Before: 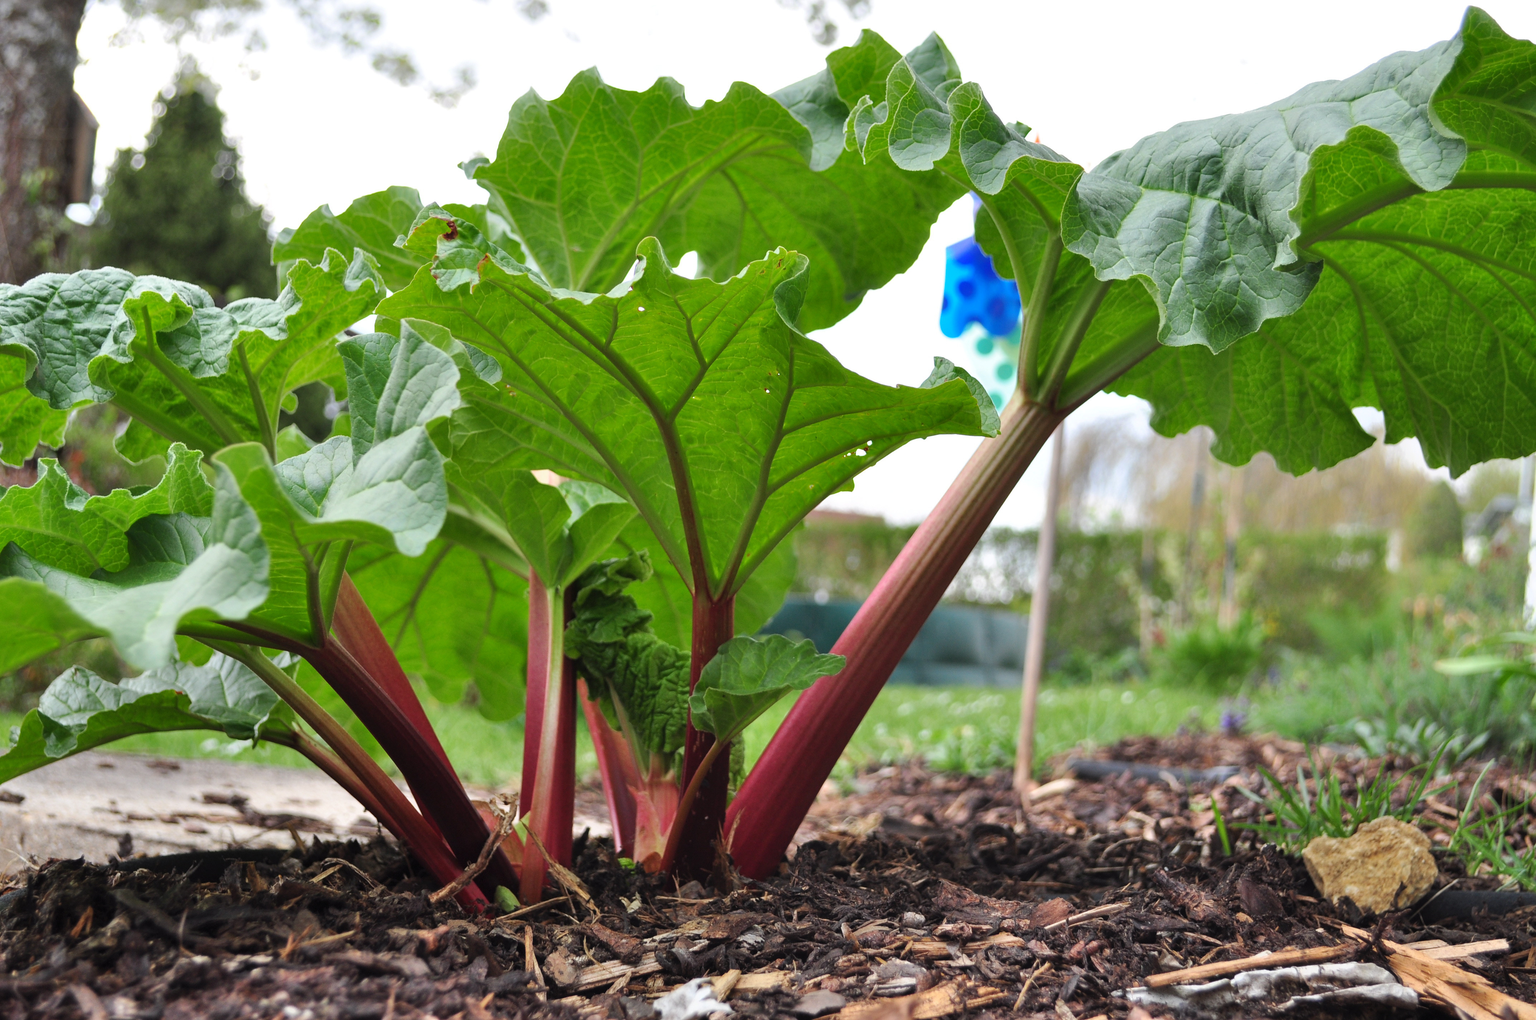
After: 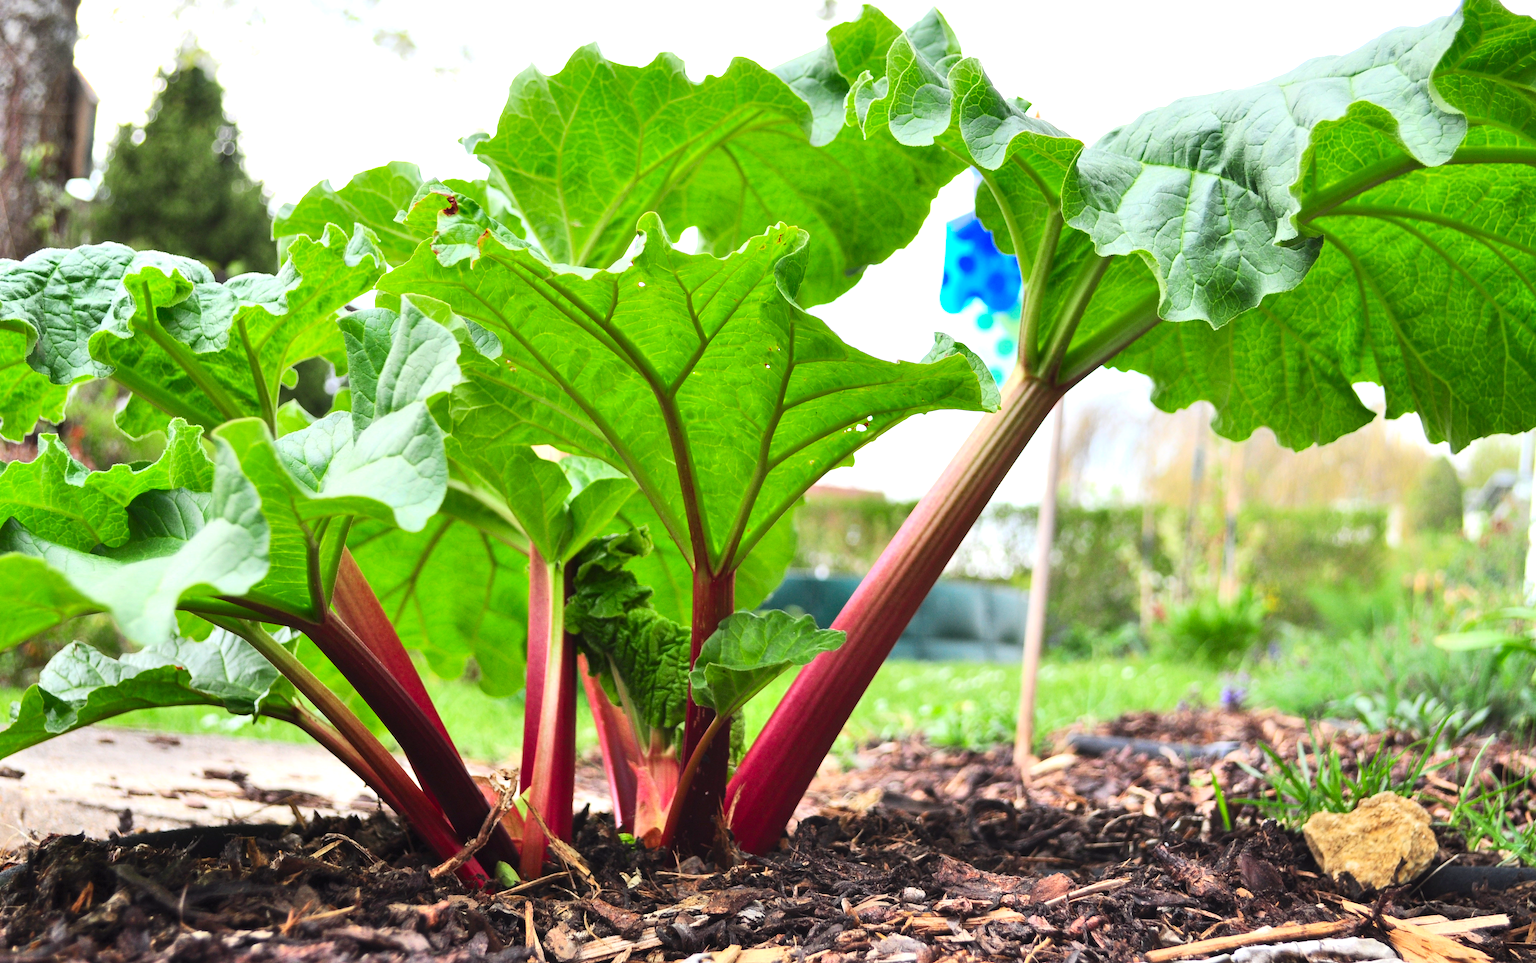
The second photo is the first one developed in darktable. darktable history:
exposure: exposure 0.496 EV, compensate highlight preservation false
contrast brightness saturation: contrast 0.23, brightness 0.1, saturation 0.29
crop and rotate: top 2.479%, bottom 3.018%
